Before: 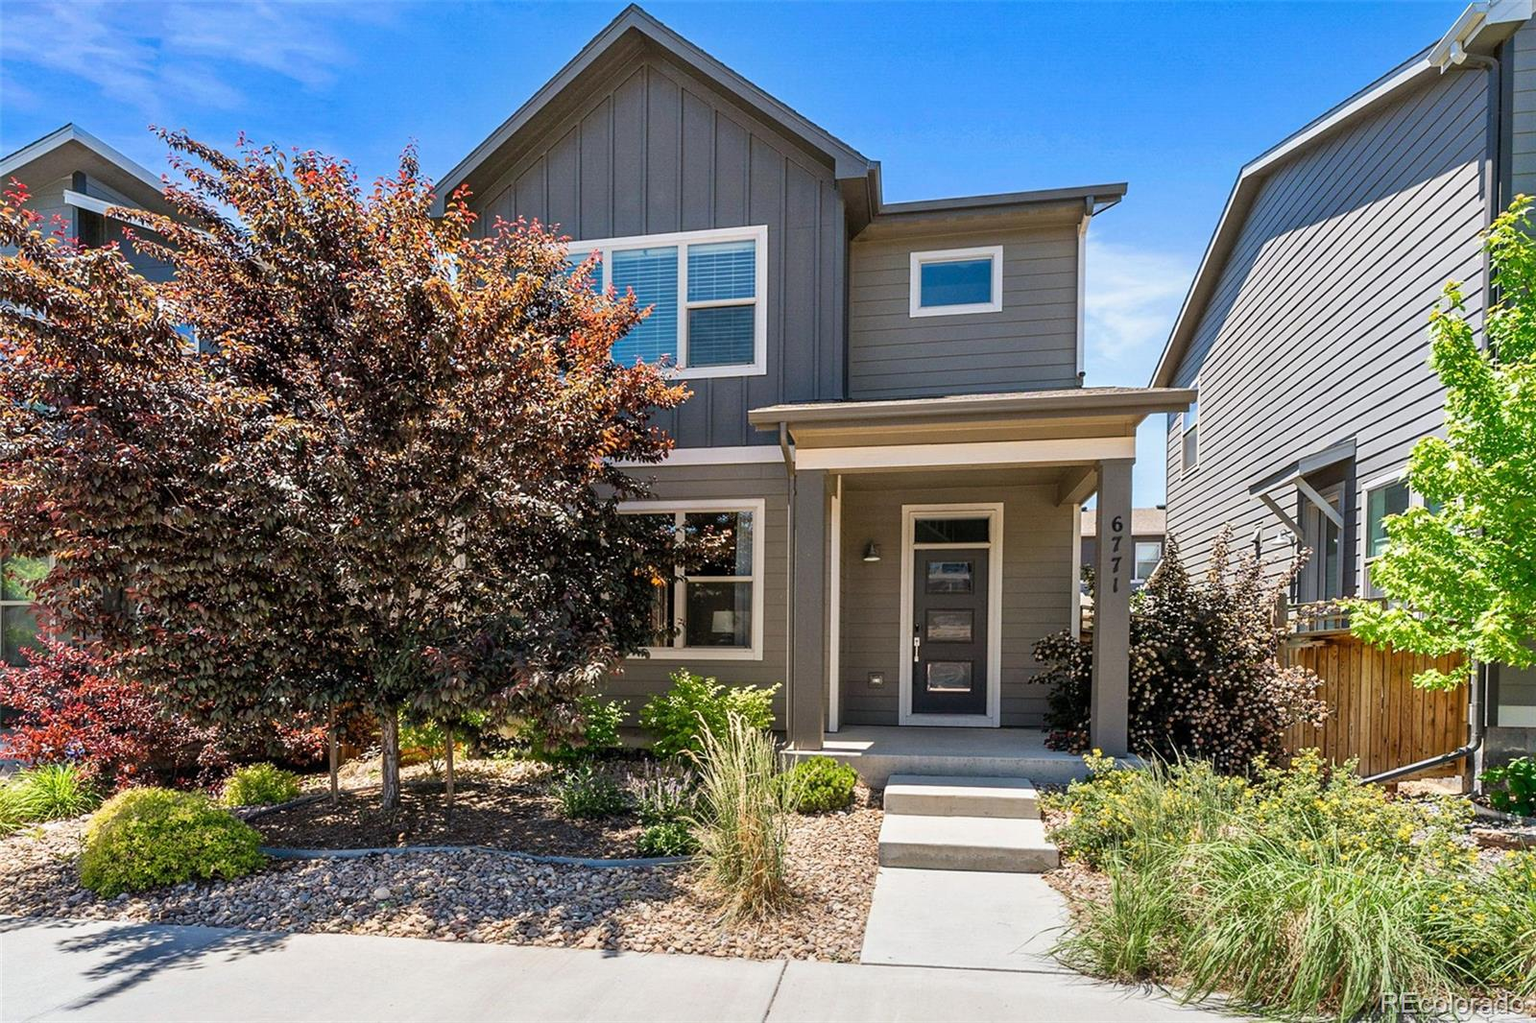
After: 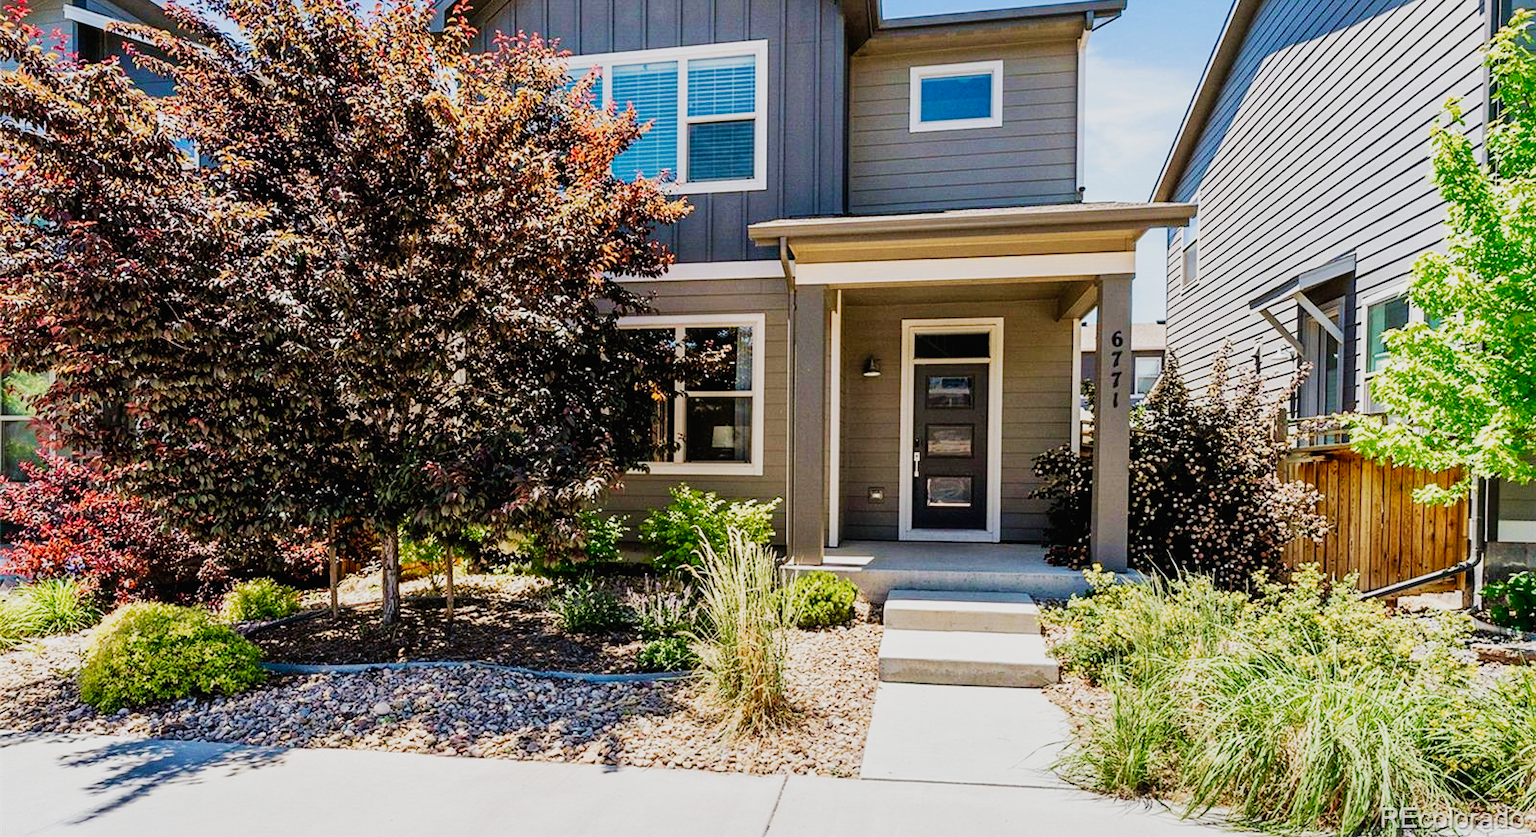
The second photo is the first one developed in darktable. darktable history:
velvia: on, module defaults
crop and rotate: top 18.149%
tone curve: curves: ch0 [(0, 0.012) (0.031, 0.02) (0.12, 0.083) (0.193, 0.171) (0.277, 0.279) (0.45, 0.52) (0.568, 0.676) (0.678, 0.777) (0.875, 0.92) (1, 0.965)]; ch1 [(0, 0) (0.243, 0.245) (0.402, 0.41) (0.493, 0.486) (0.508, 0.507) (0.531, 0.53) (0.551, 0.564) (0.646, 0.672) (0.694, 0.732) (1, 1)]; ch2 [(0, 0) (0.249, 0.216) (0.356, 0.343) (0.424, 0.442) (0.476, 0.482) (0.498, 0.502) (0.517, 0.517) (0.532, 0.545) (0.562, 0.575) (0.614, 0.644) (0.706, 0.748) (0.808, 0.809) (0.991, 0.968)], preserve colors none
filmic rgb: black relative exposure -8.13 EV, white relative exposure 3.76 EV, threshold 3.01 EV, hardness 4.45, add noise in highlights 0.001, preserve chrominance no, color science v3 (2019), use custom middle-gray values true, contrast in highlights soft, enable highlight reconstruction true
